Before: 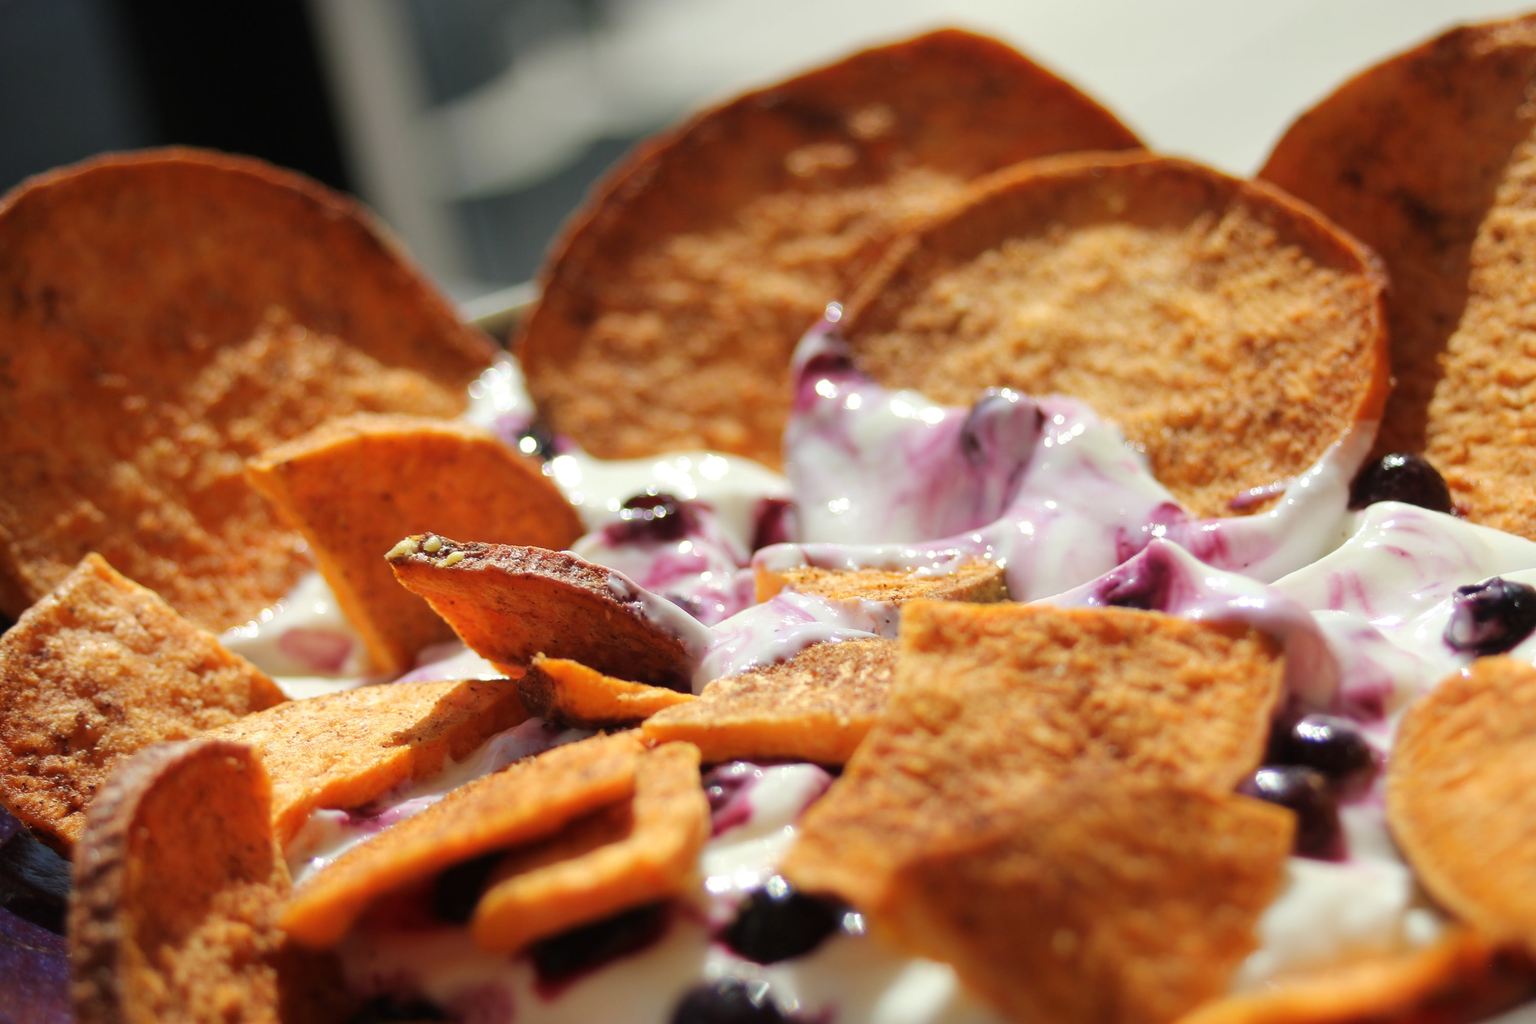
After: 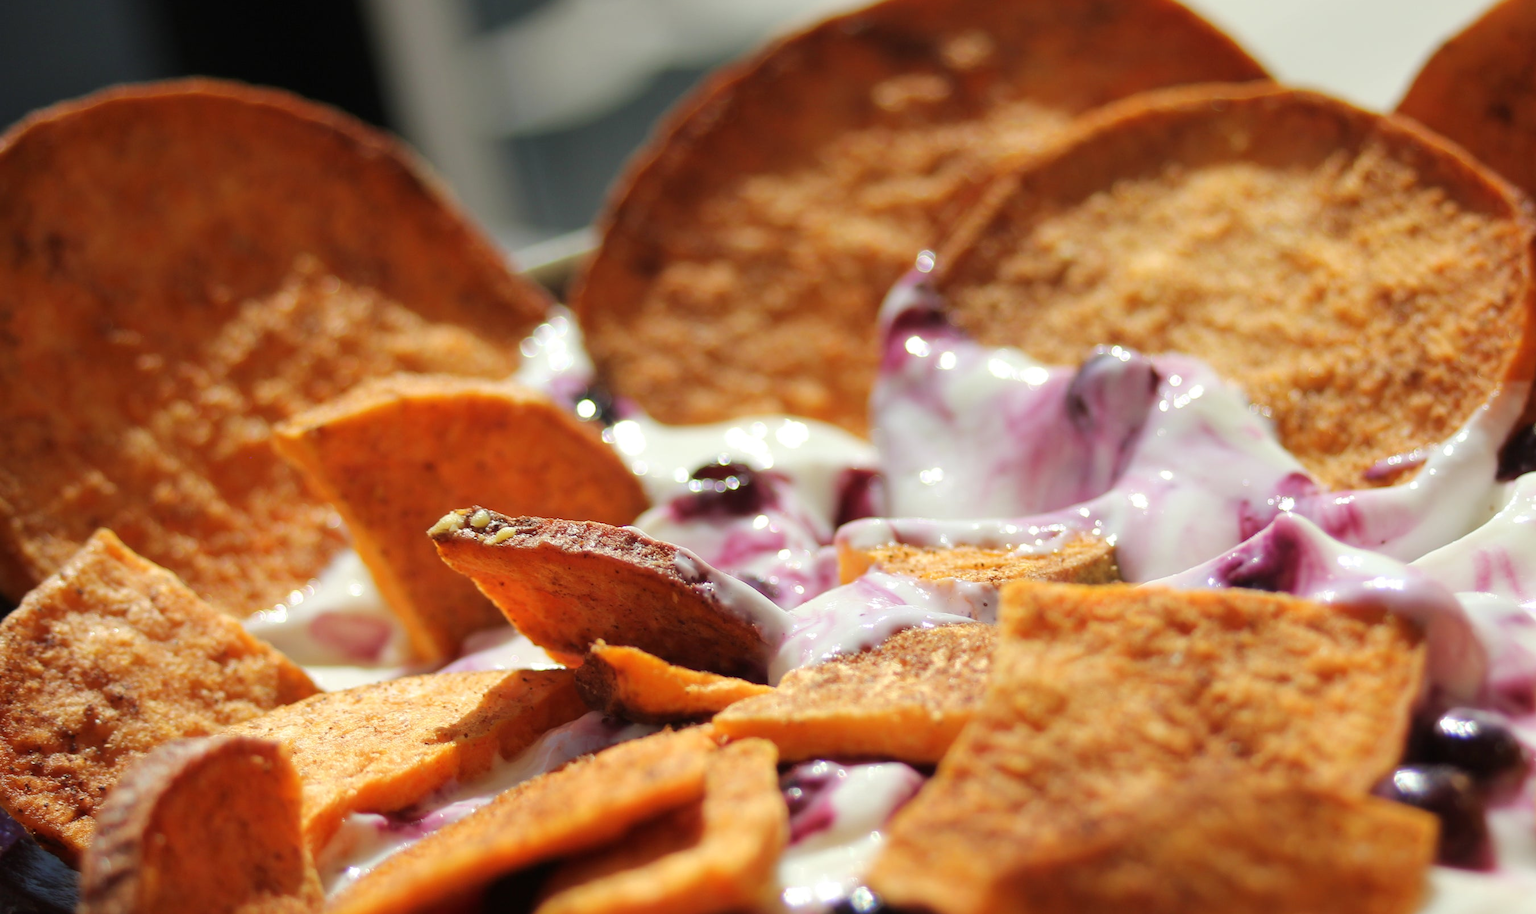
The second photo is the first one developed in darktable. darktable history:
crop: top 7.541%, right 9.873%, bottom 12.008%
